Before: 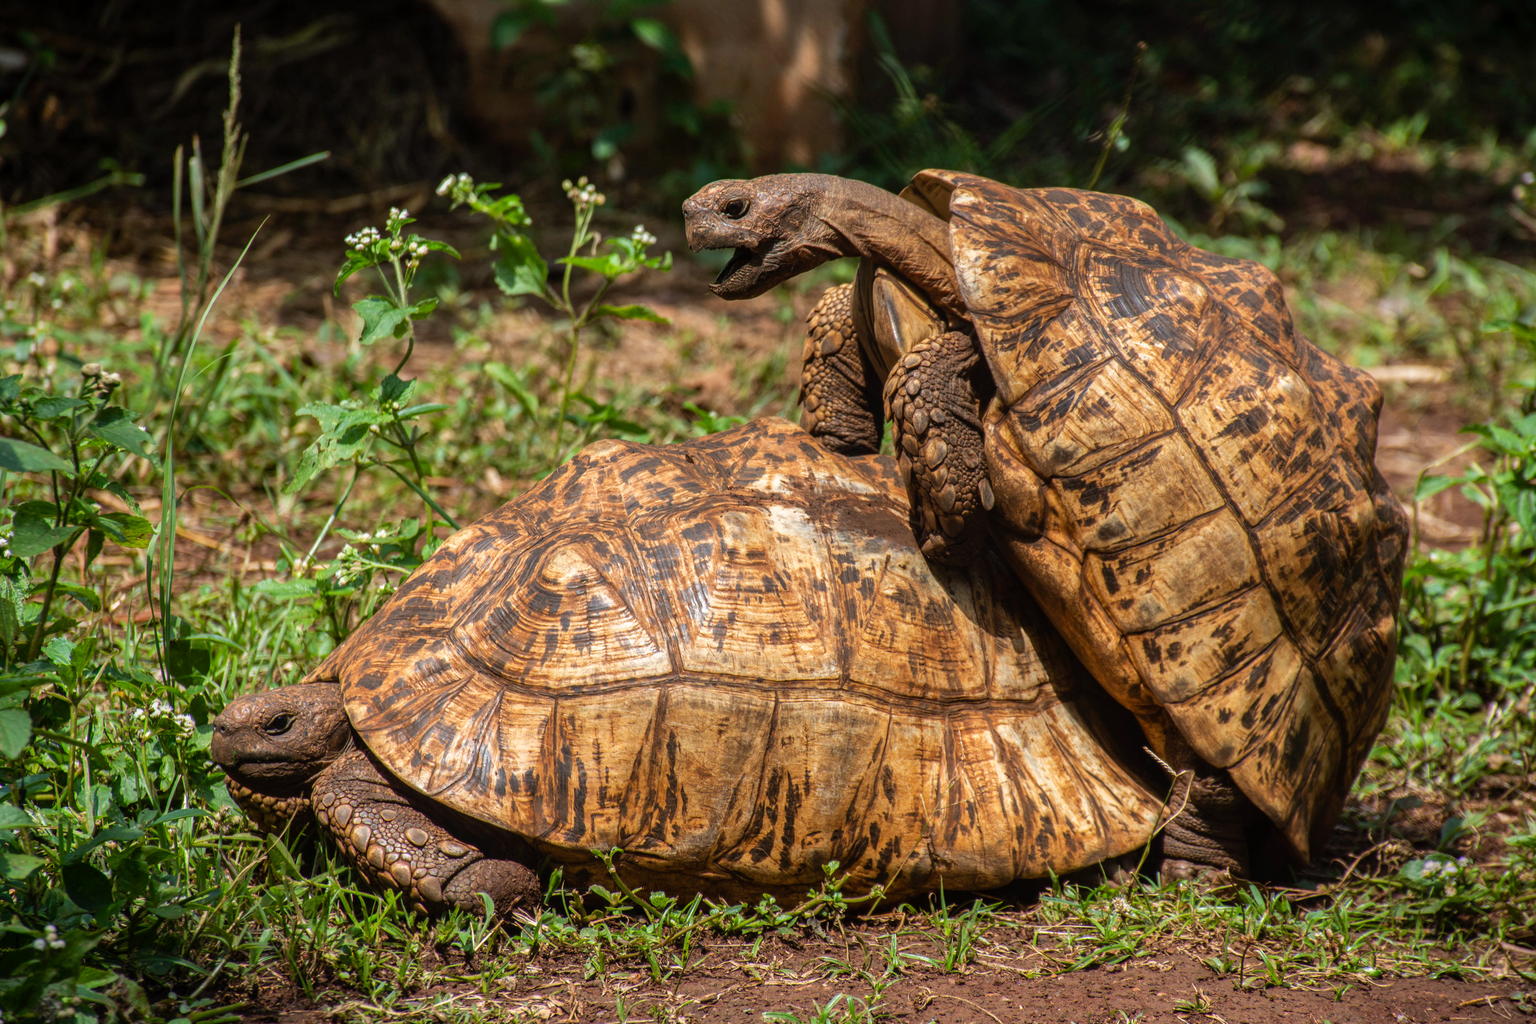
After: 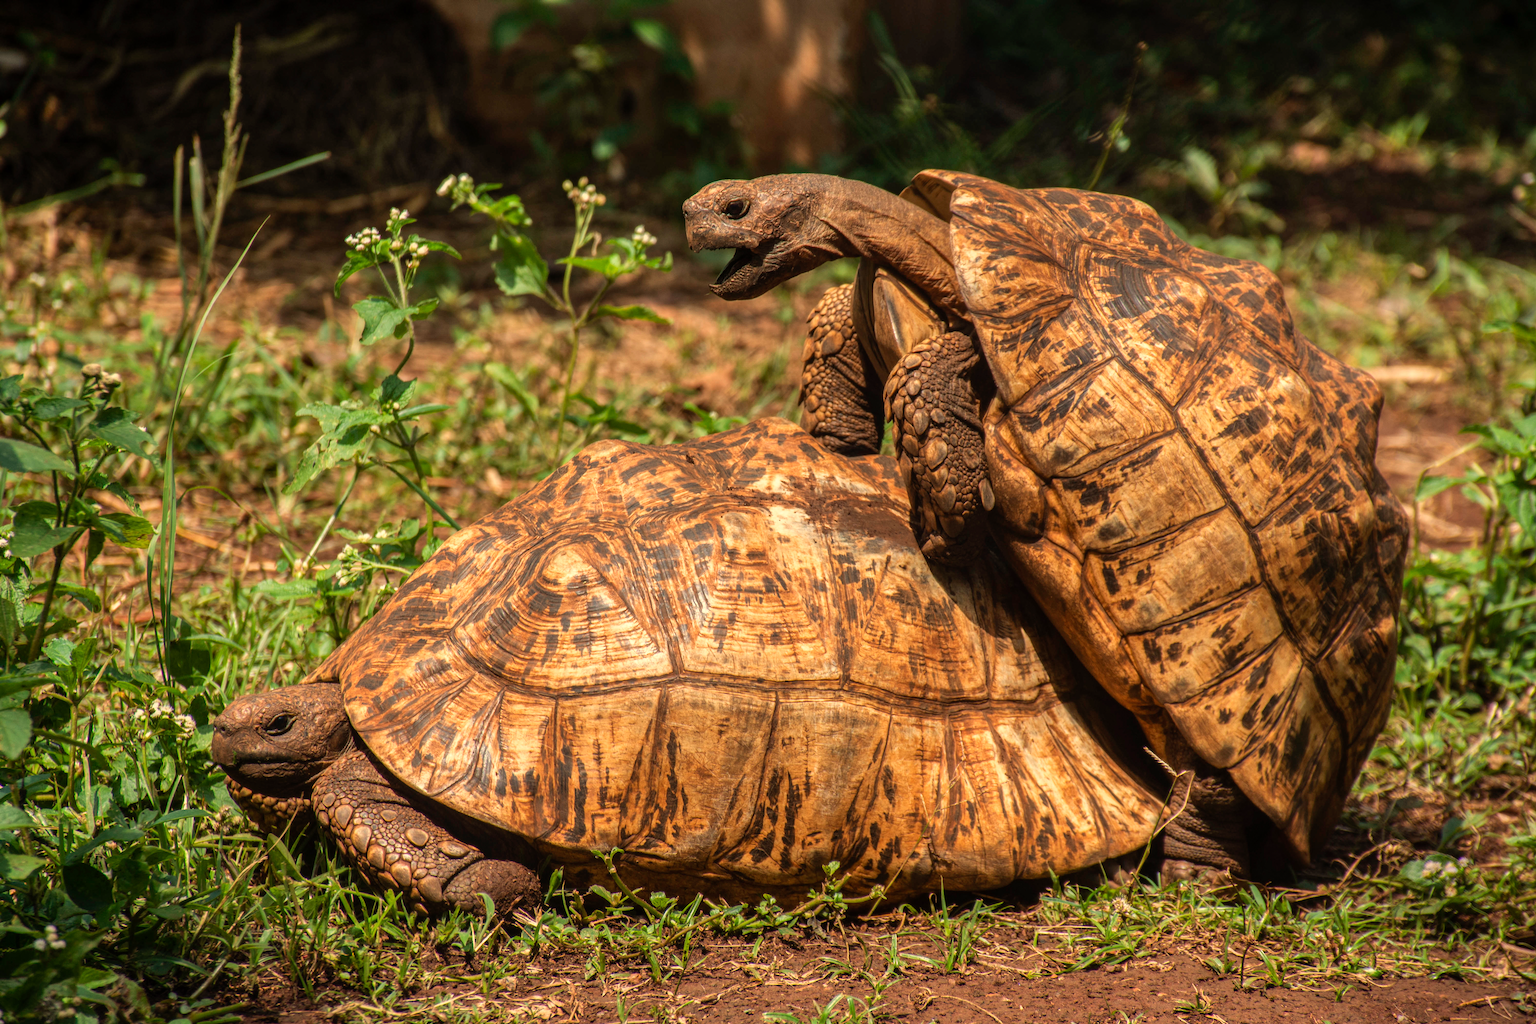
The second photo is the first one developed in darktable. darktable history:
rotate and perspective: automatic cropping off
white balance: red 1.123, blue 0.83
